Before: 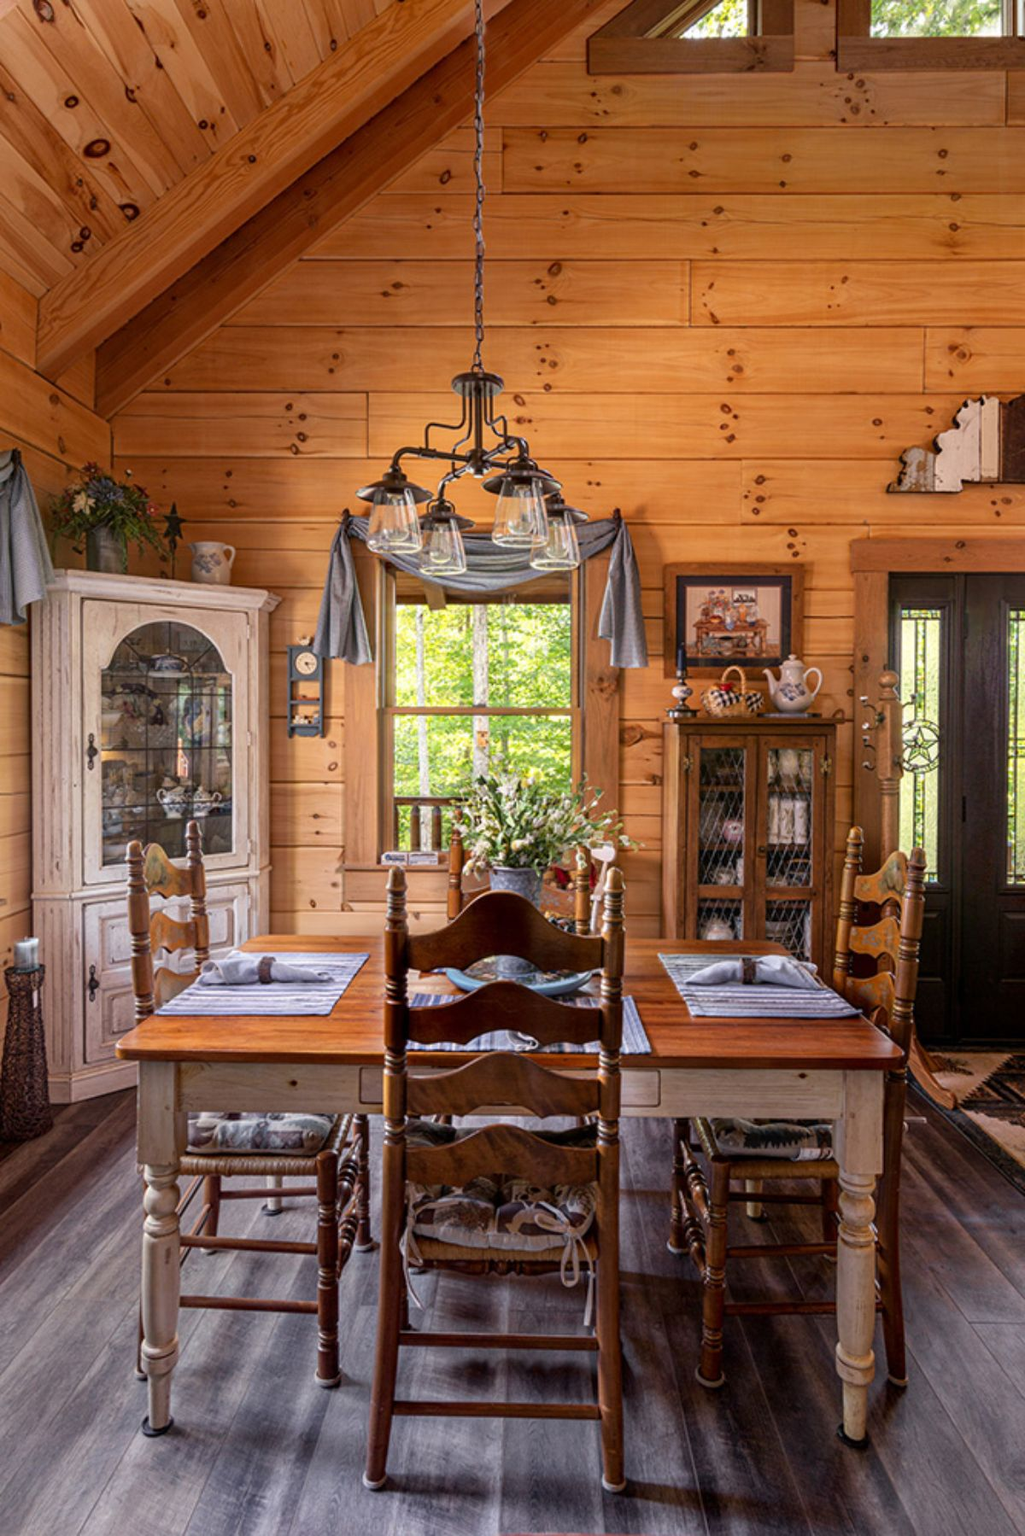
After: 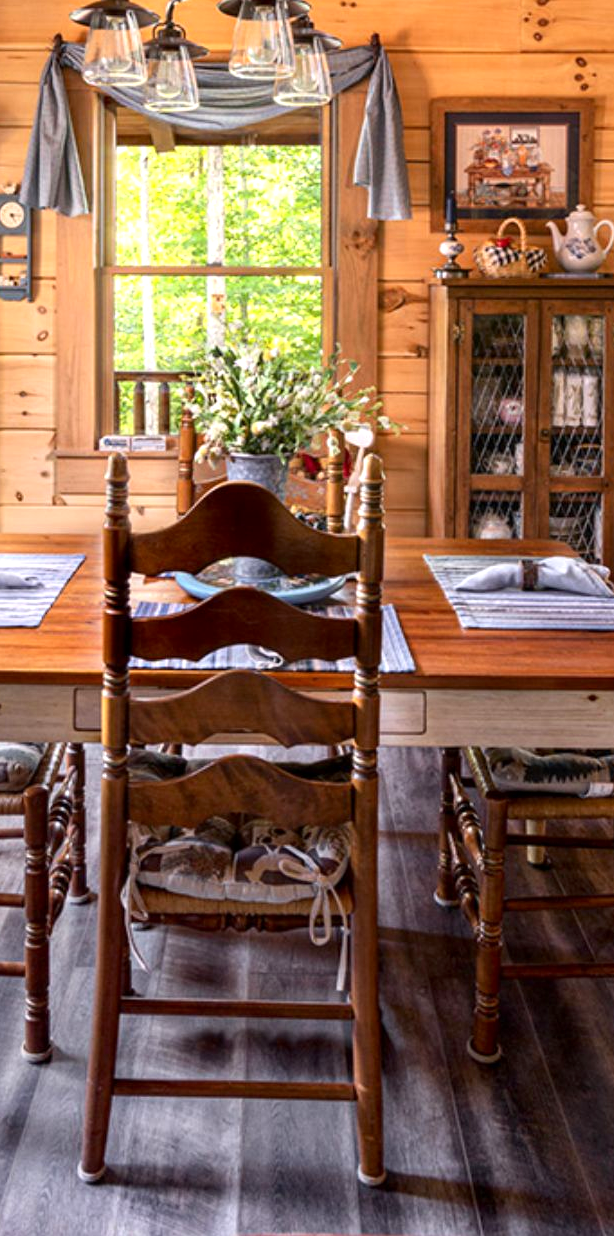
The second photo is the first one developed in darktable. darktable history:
contrast brightness saturation: contrast 0.102, brightness 0.015, saturation 0.017
exposure: black level correction 0.001, exposure 0.5 EV, compensate highlight preservation false
crop and rotate: left 28.967%, top 31.251%, right 19.862%
